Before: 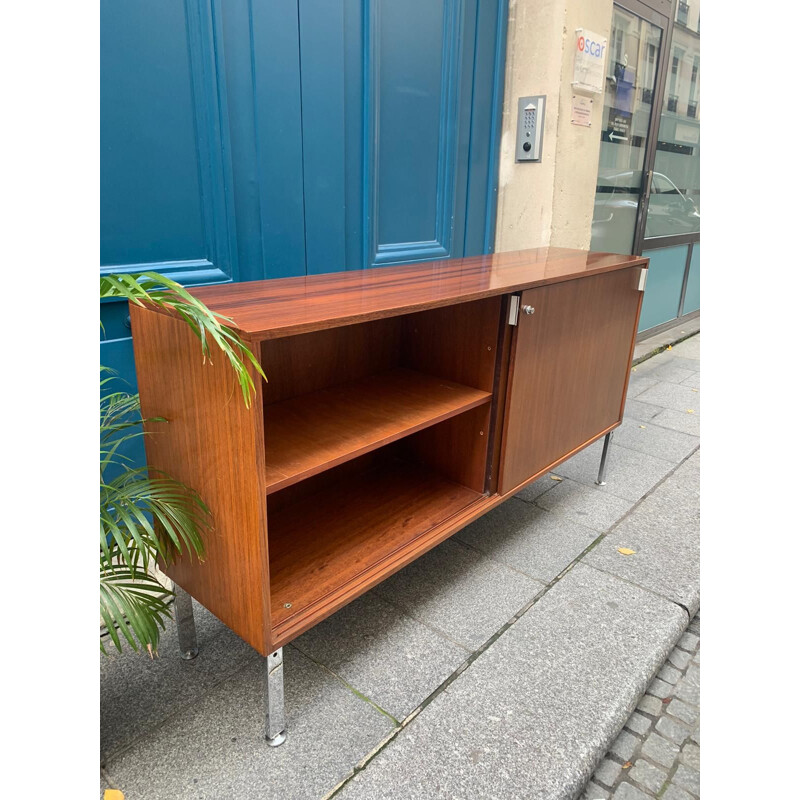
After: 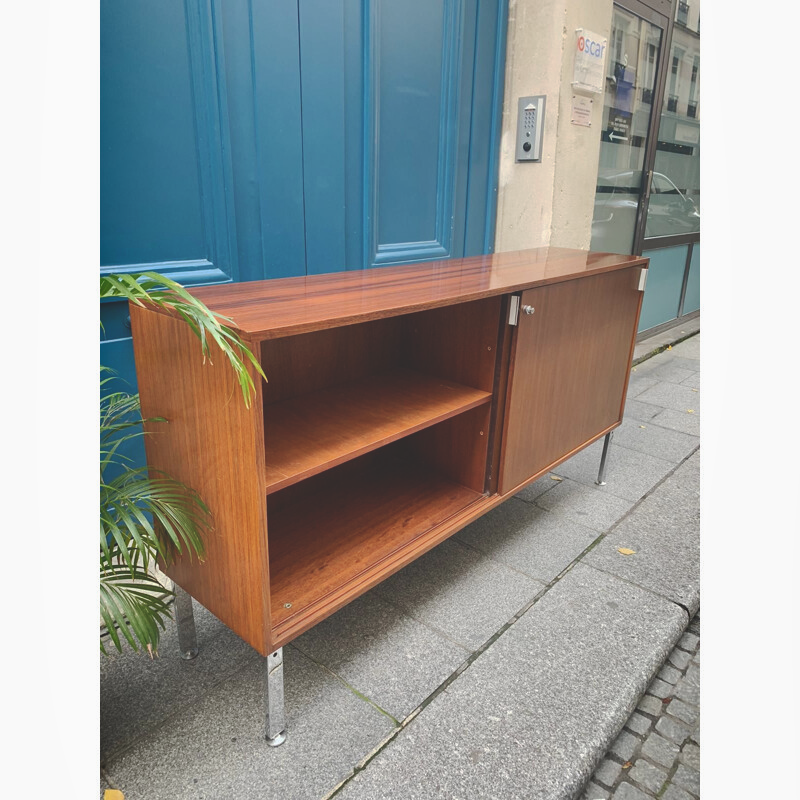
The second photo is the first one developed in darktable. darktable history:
base curve: curves: ch0 [(0, 0) (0.235, 0.266) (0.503, 0.496) (0.786, 0.72) (1, 1)], preserve colors none
shadows and highlights: soften with gaussian
exposure: black level correction -0.021, exposure -0.036 EV, compensate highlight preservation false
